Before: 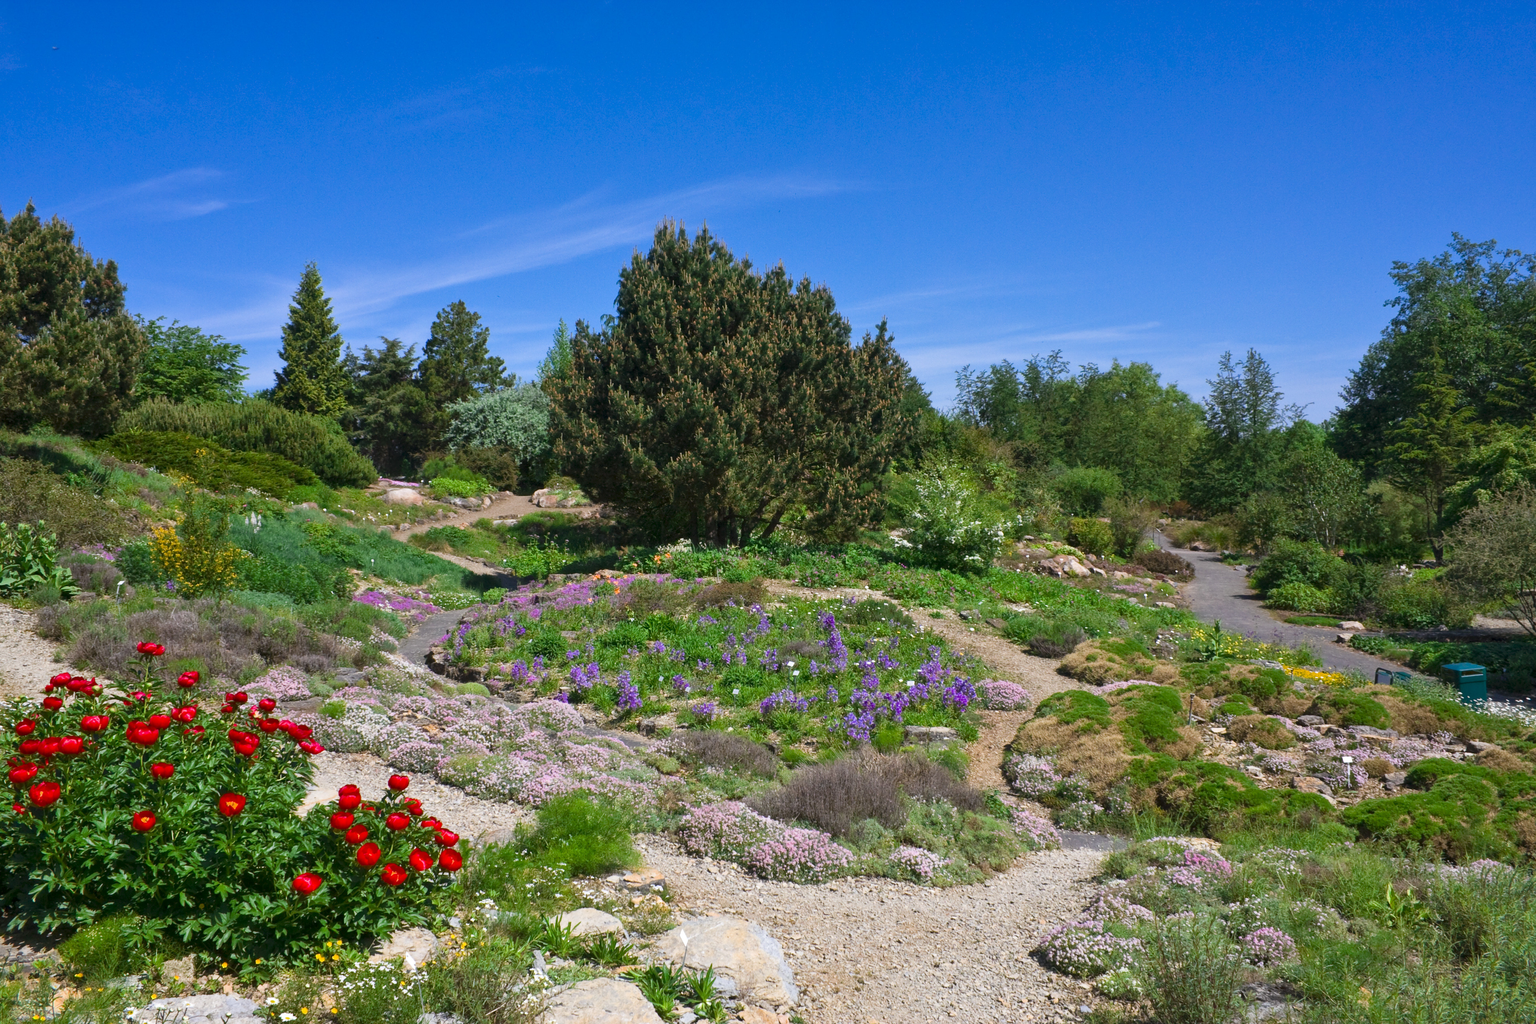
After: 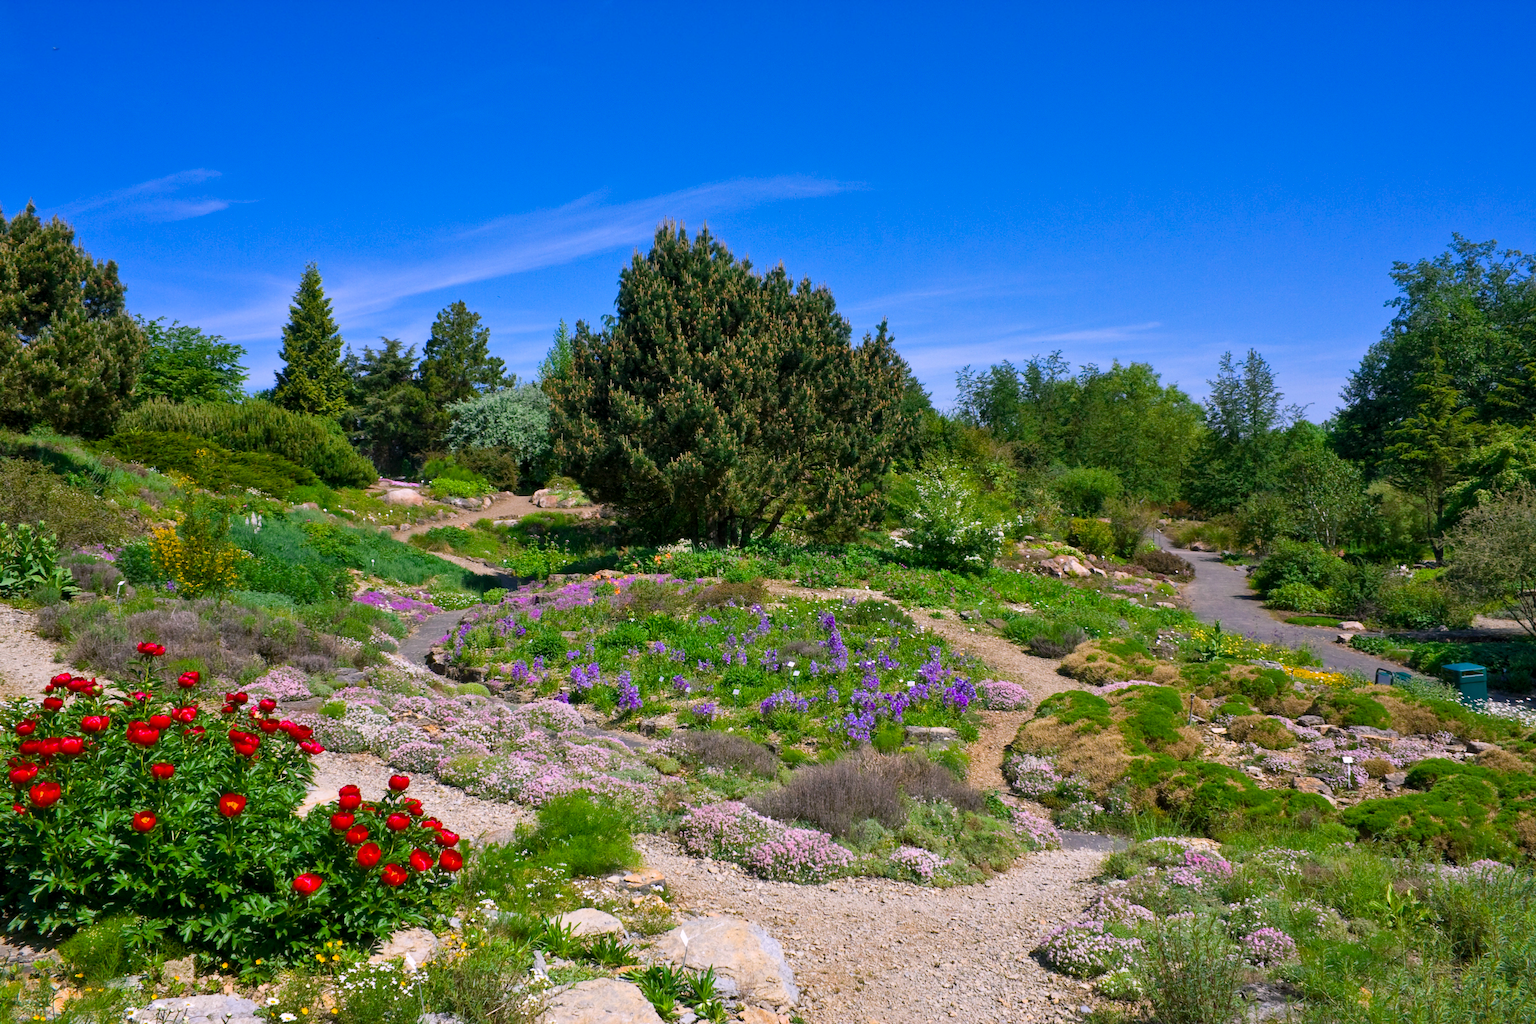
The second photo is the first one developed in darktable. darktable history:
shadows and highlights: radius 125.46, shadows 30.51, highlights -30.51, low approximation 0.01, soften with gaussian
color balance rgb: shadows lift › chroma 2%, shadows lift › hue 217.2°, power › chroma 0.25%, power › hue 60°, highlights gain › chroma 1.5%, highlights gain › hue 309.6°, global offset › luminance -0.5%, perceptual saturation grading › global saturation 15%, global vibrance 20%
